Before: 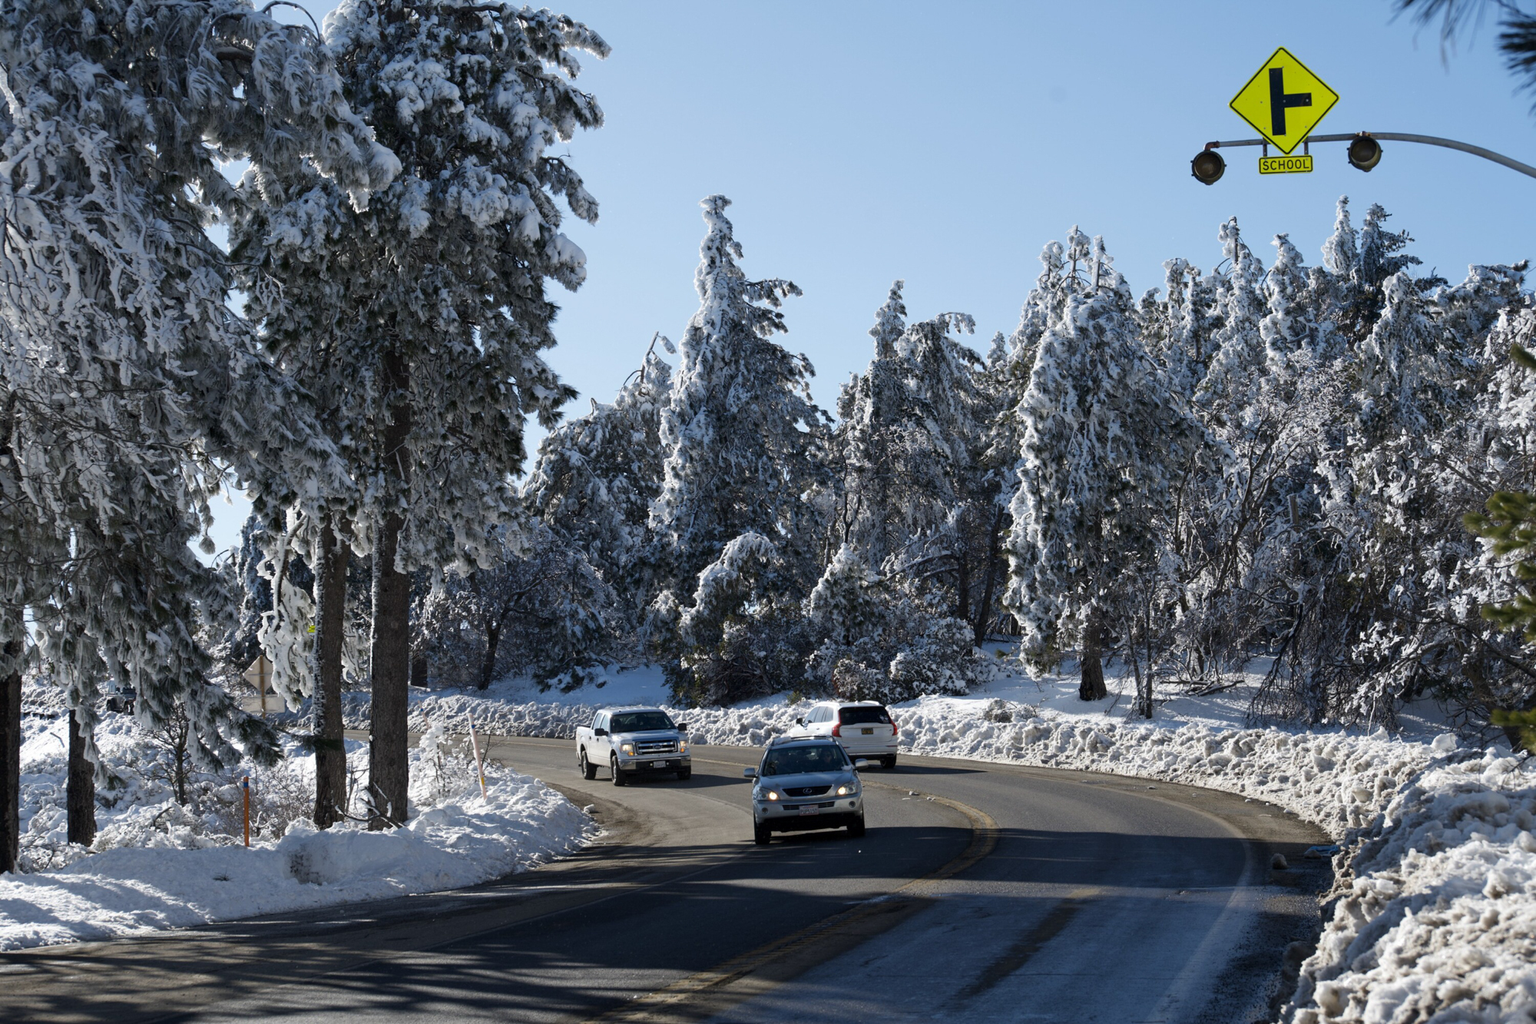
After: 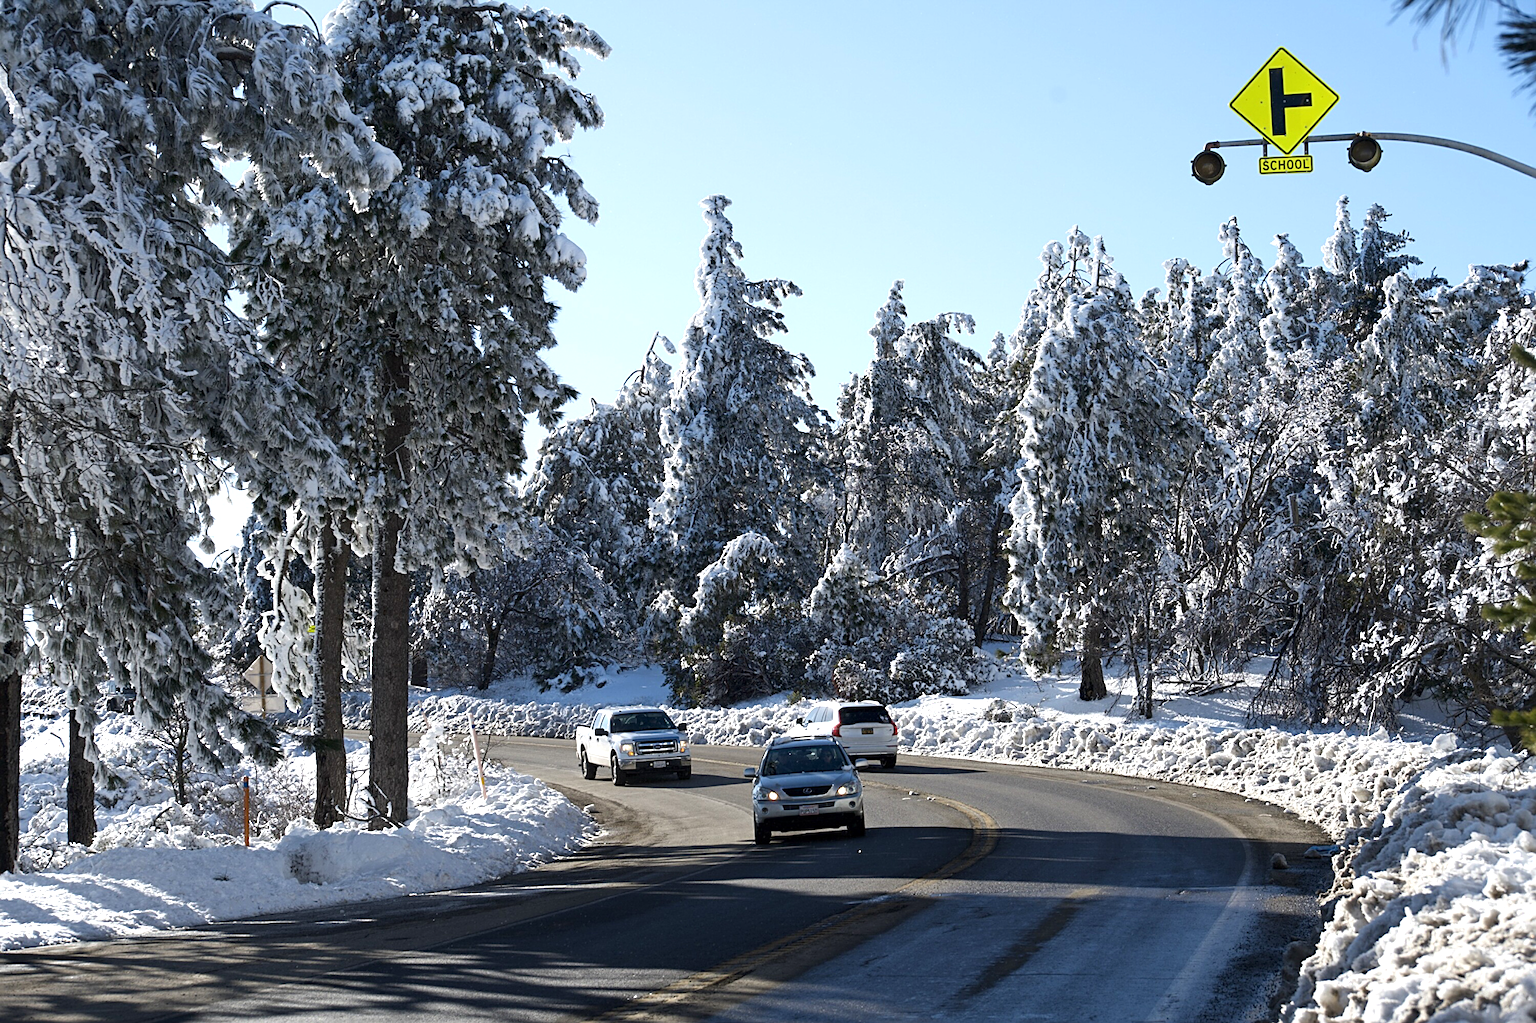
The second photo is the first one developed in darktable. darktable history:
contrast brightness saturation: contrast 0.071
exposure: exposure 0.573 EV, compensate exposure bias true, compensate highlight preservation false
sharpen: on, module defaults
